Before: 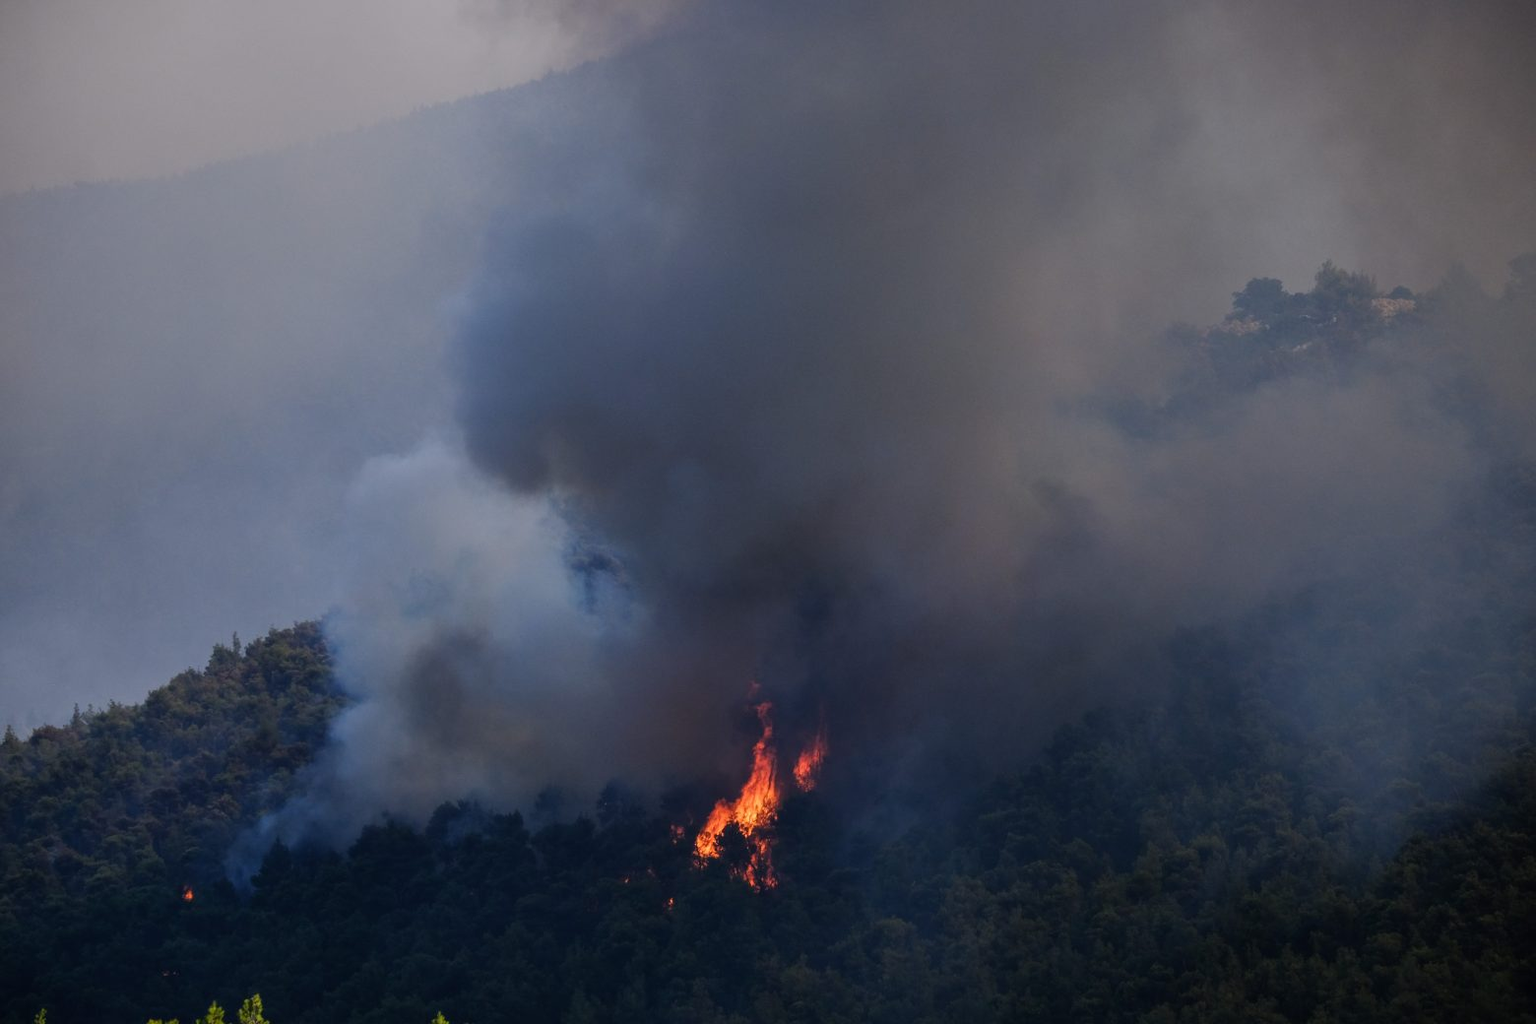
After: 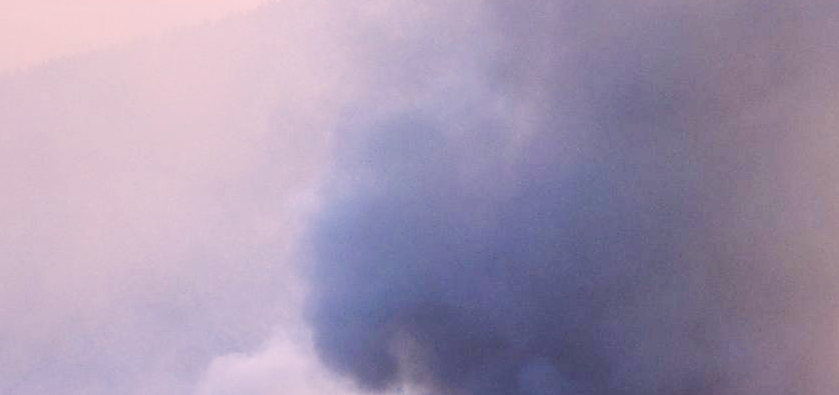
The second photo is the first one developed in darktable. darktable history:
color correction: highlights a* 12.9, highlights b* 5.53
base curve: curves: ch0 [(0, 0.003) (0.001, 0.002) (0.006, 0.004) (0.02, 0.022) (0.048, 0.086) (0.094, 0.234) (0.162, 0.431) (0.258, 0.629) (0.385, 0.8) (0.548, 0.918) (0.751, 0.988) (1, 1)], preserve colors none
sharpen: on, module defaults
crop: left 10.241%, top 10.479%, right 35.974%, bottom 51.516%
local contrast: mode bilateral grid, contrast 20, coarseness 51, detail 119%, midtone range 0.2
